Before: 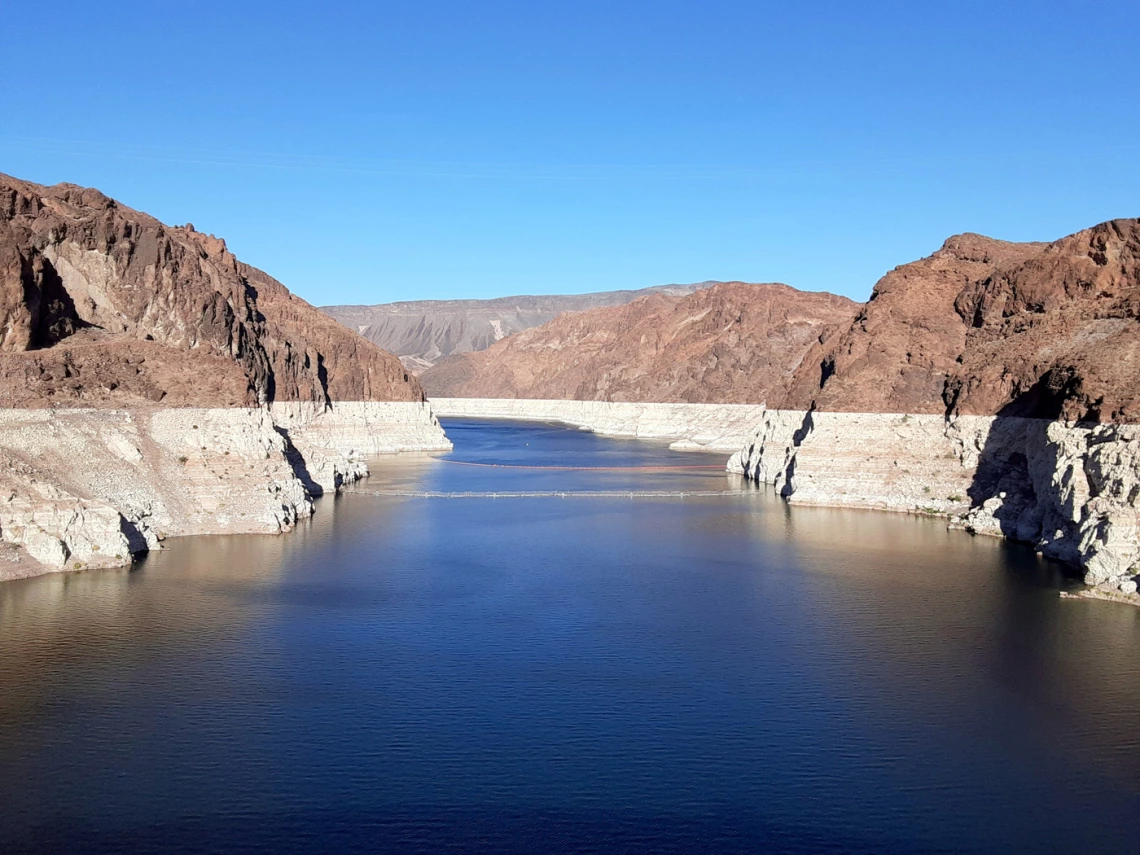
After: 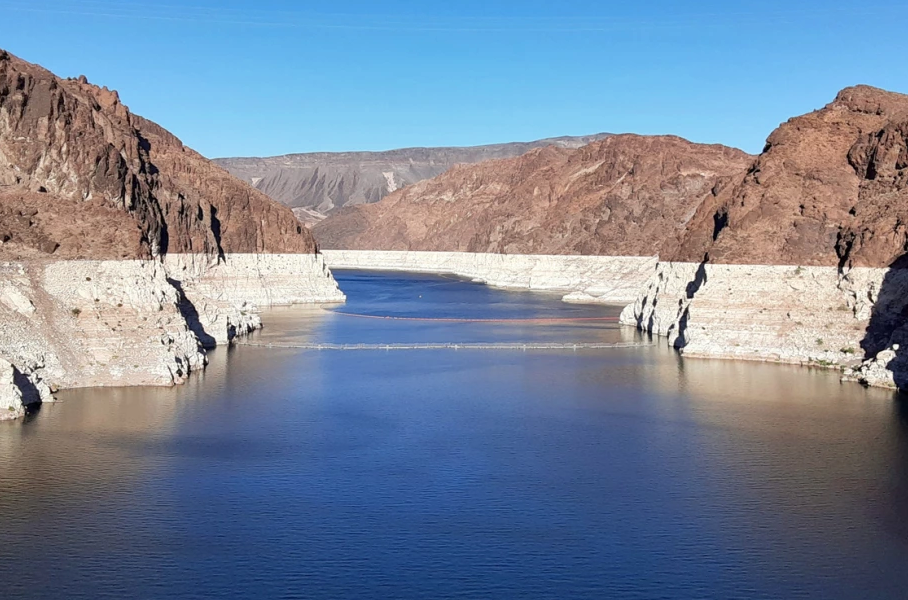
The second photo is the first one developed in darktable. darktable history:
crop: left 9.47%, top 17.416%, right 10.804%, bottom 12.328%
shadows and highlights: shadows 39.39, highlights -55.43, low approximation 0.01, soften with gaussian
